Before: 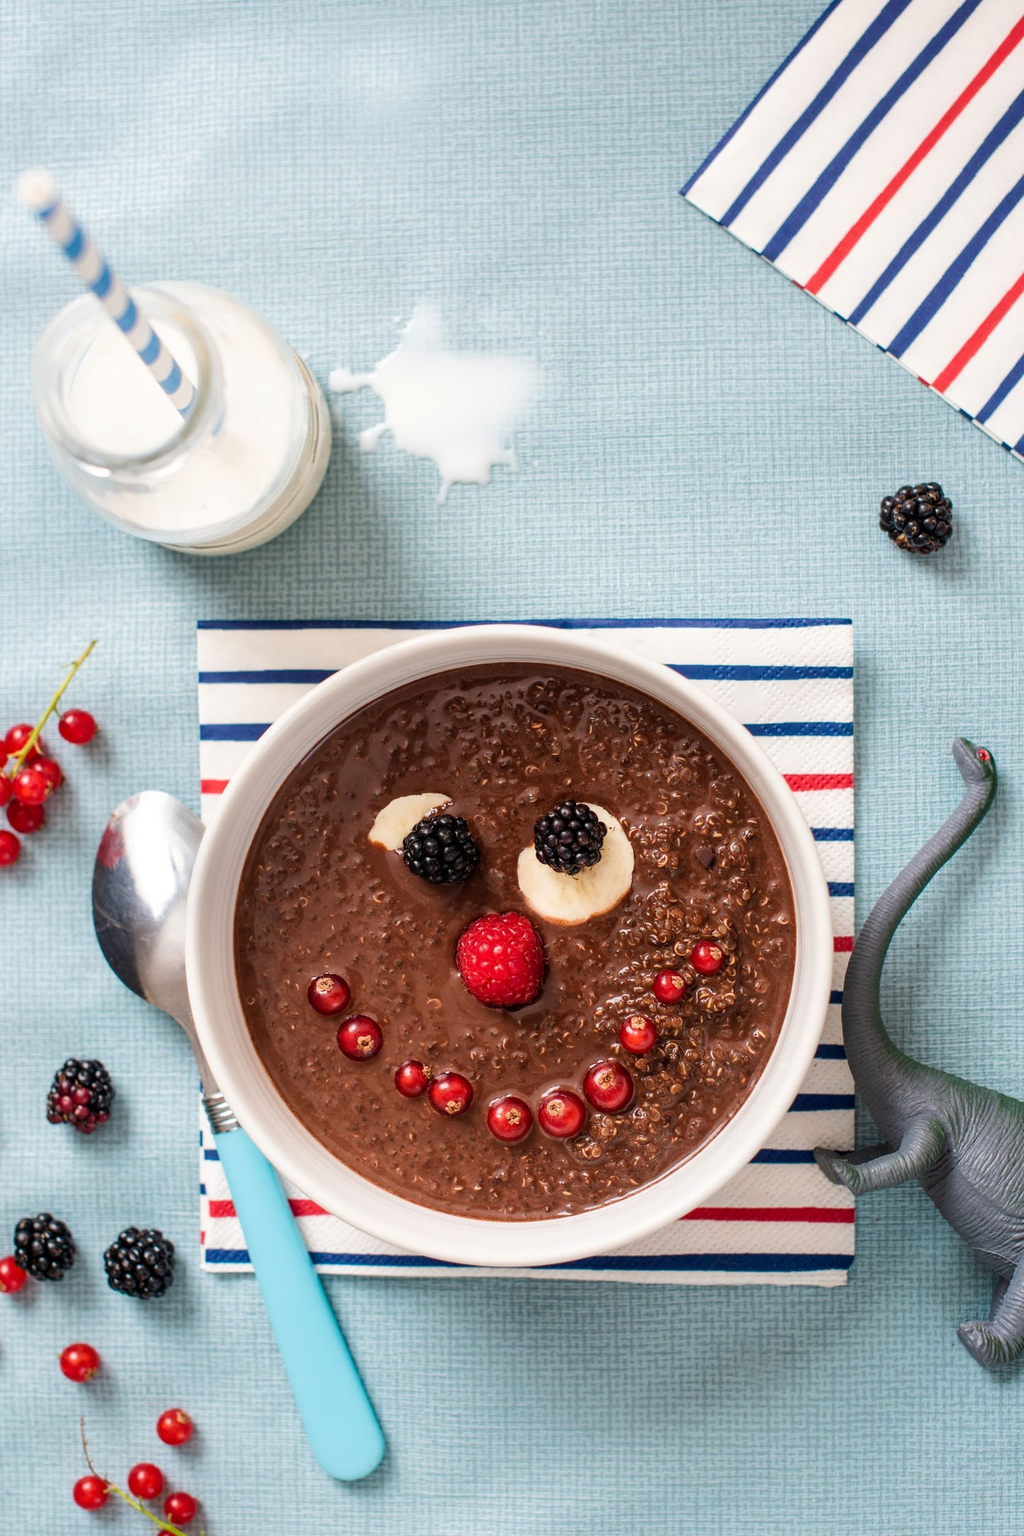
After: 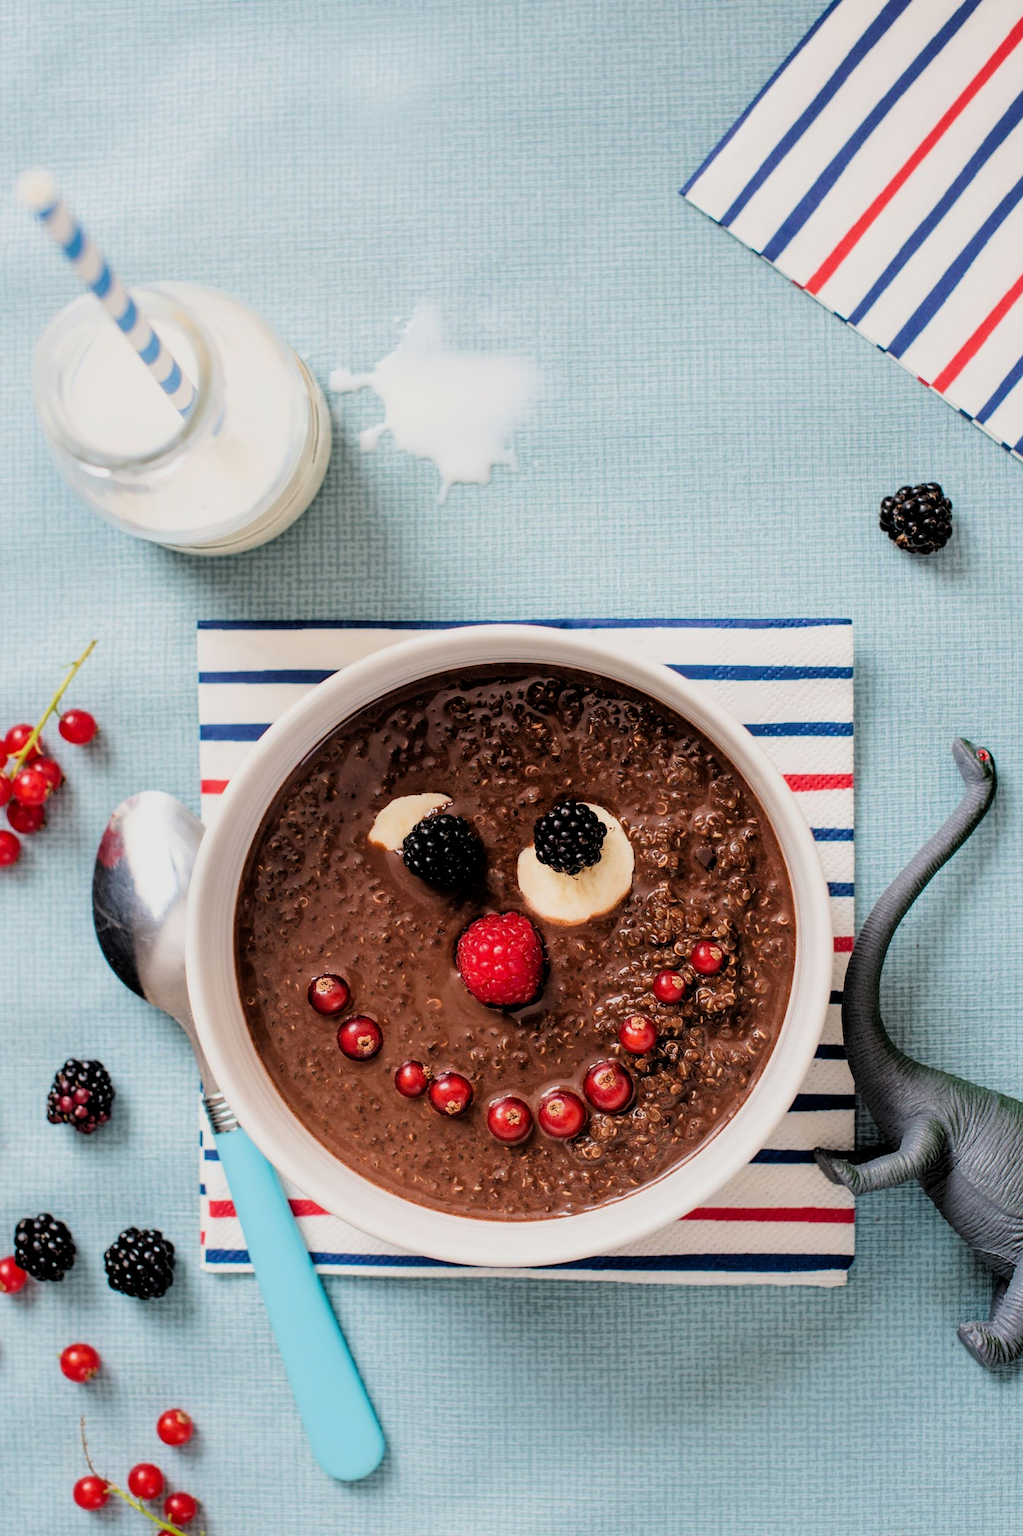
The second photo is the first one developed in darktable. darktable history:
filmic rgb: black relative exposure -3.87 EV, white relative exposure 3.48 EV, hardness 2.6, contrast 1.102, color science v6 (2022)
